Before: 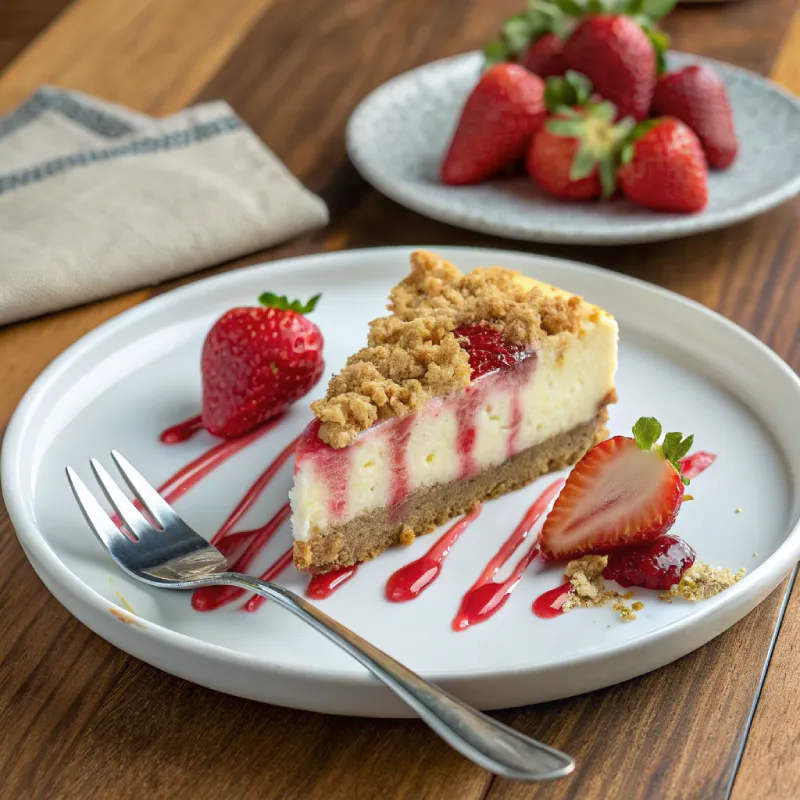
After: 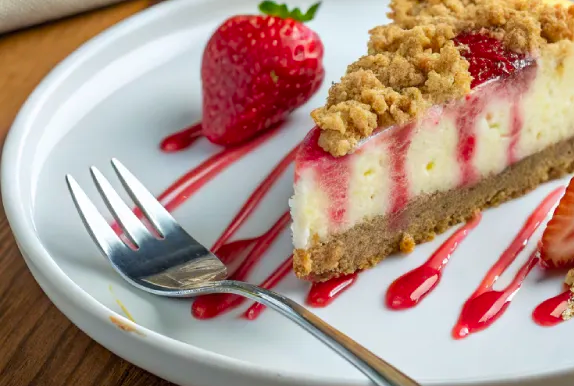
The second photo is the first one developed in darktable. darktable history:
crop: top 36.537%, right 28.114%, bottom 15.13%
color correction: highlights b* -0.046, saturation 1.14
